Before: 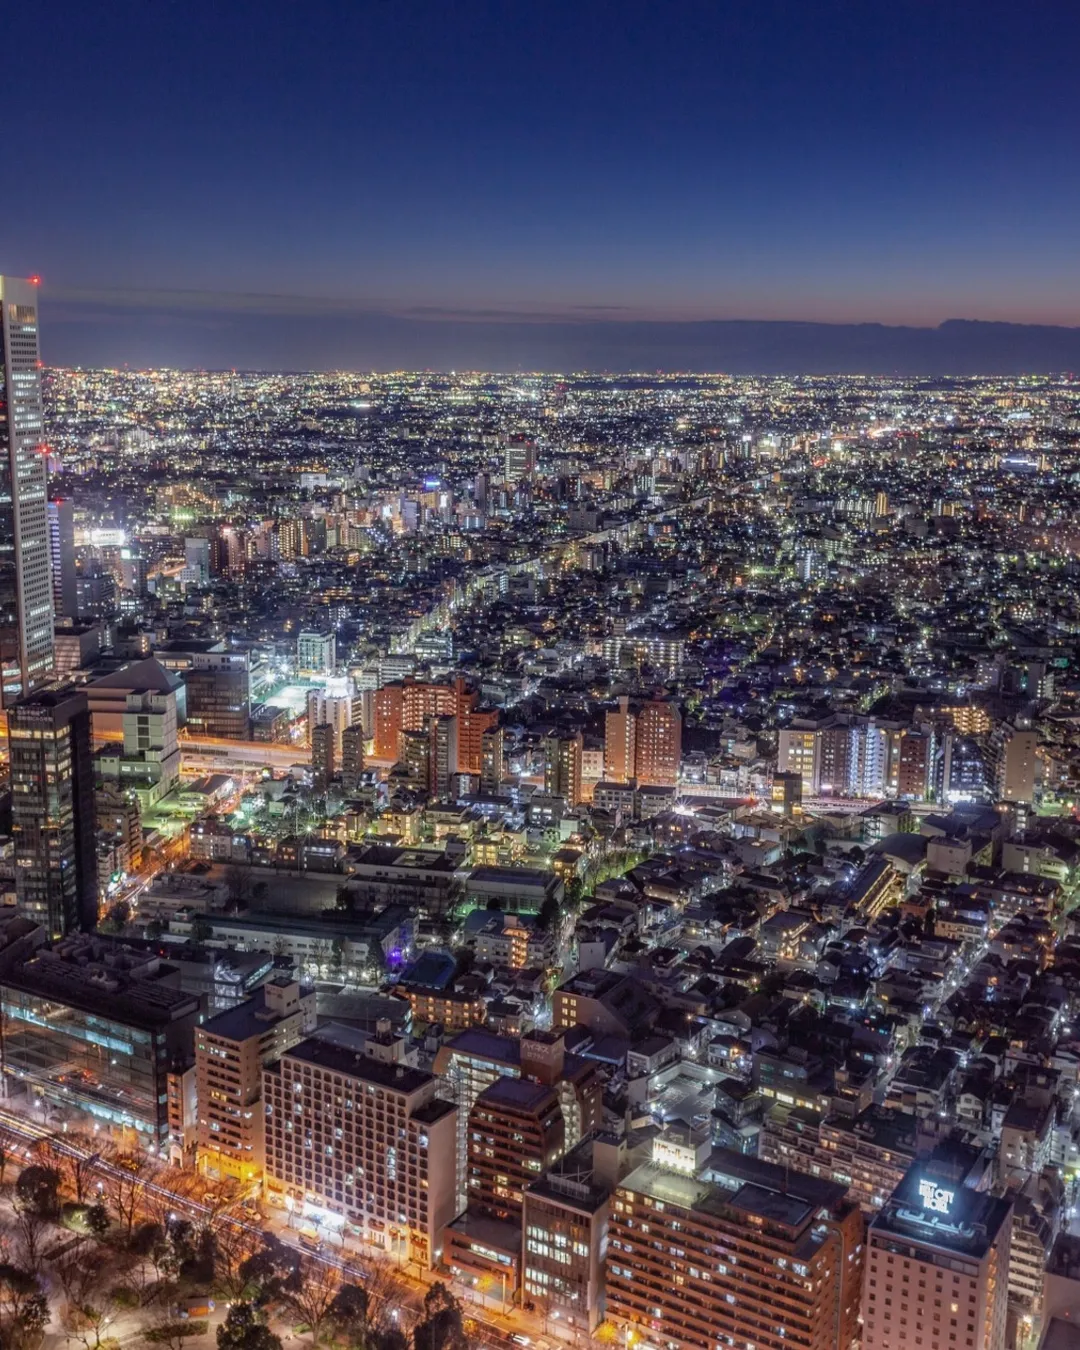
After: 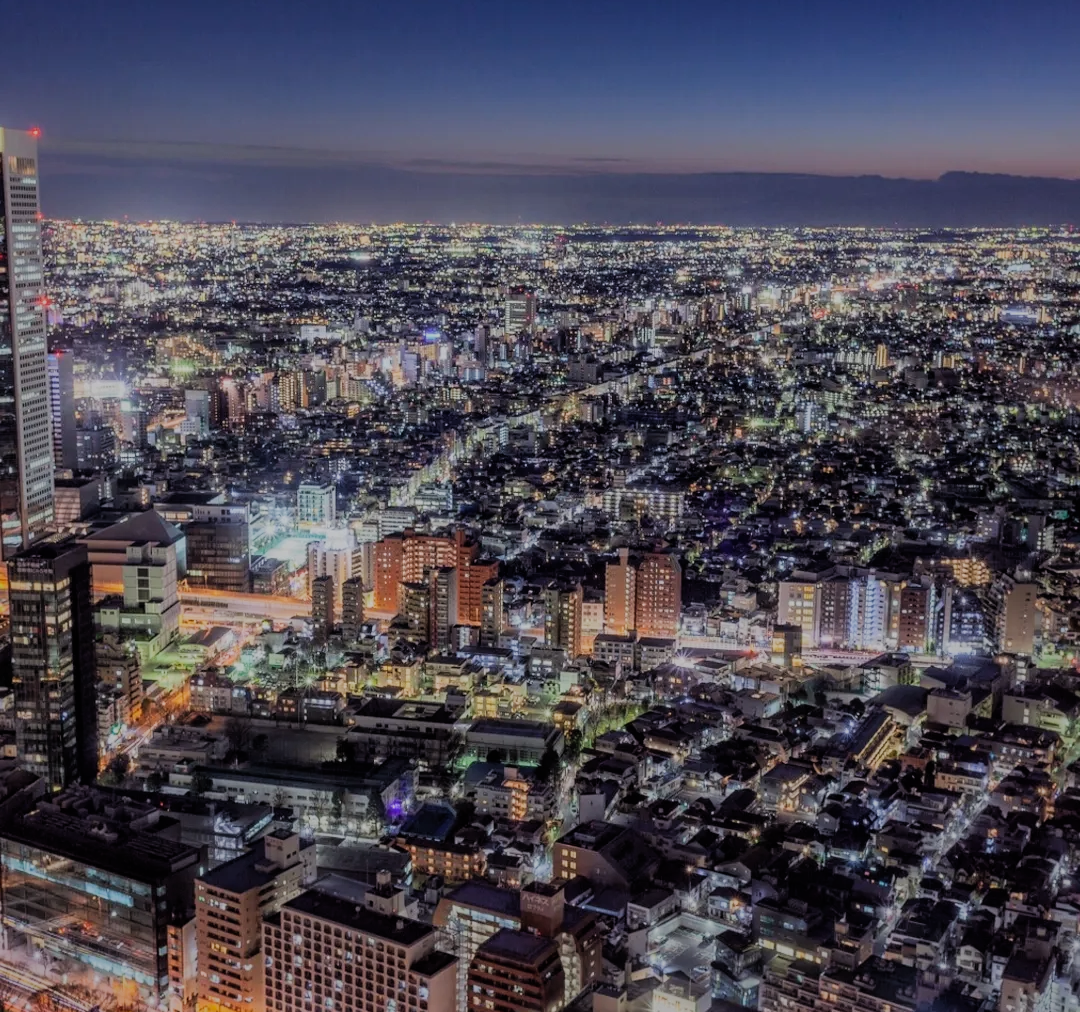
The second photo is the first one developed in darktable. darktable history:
crop: top 11.017%, bottom 13.946%
filmic rgb: black relative exposure -7.65 EV, white relative exposure 3.99 EV, hardness 4.01, contrast 1.097, highlights saturation mix -28.76%
shadows and highlights: shadows 24.88, highlights -70.64
